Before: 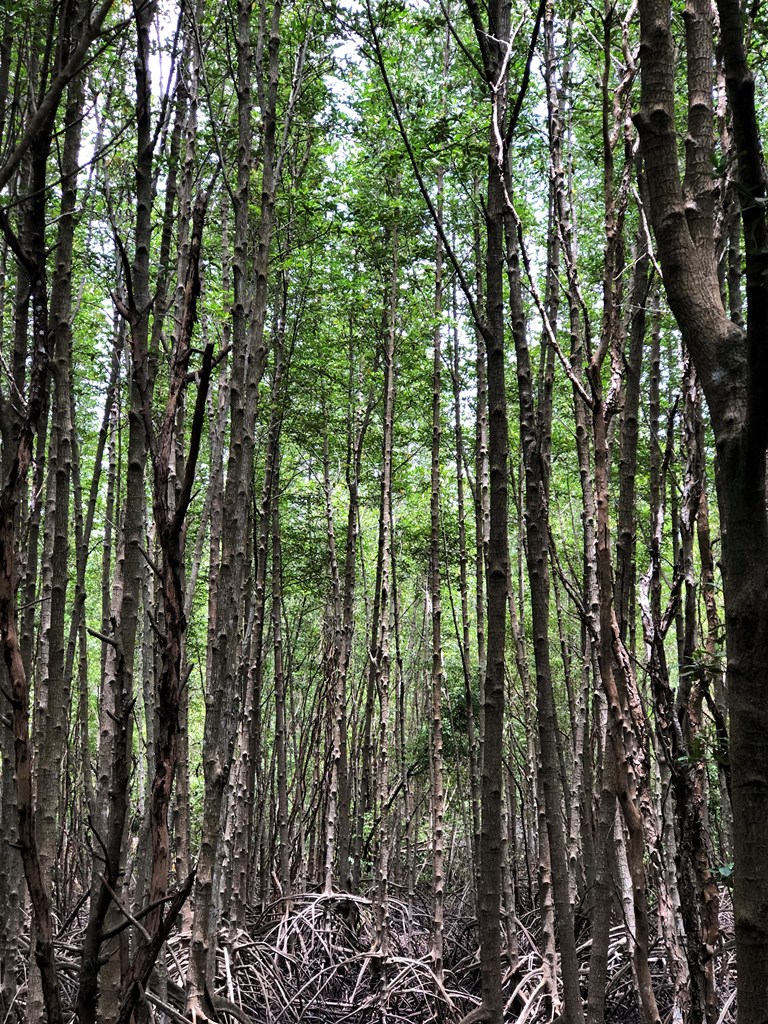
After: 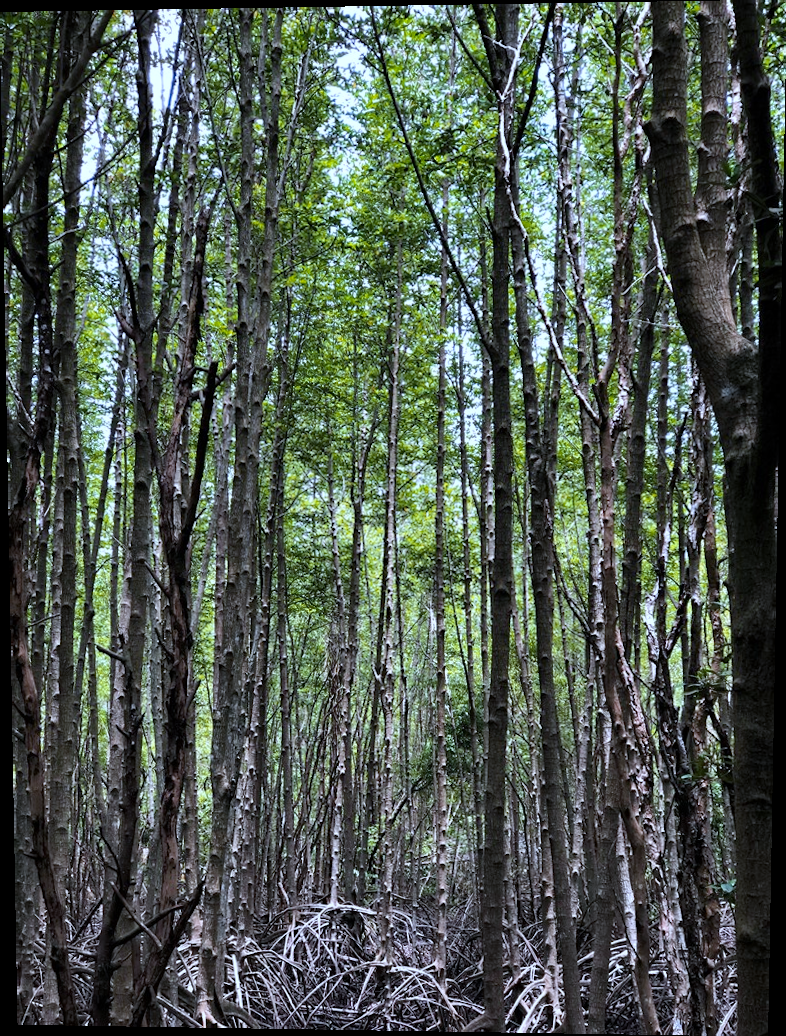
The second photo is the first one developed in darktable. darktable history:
rotate and perspective: lens shift (vertical) 0.048, lens shift (horizontal) -0.024, automatic cropping off
white balance: red 0.926, green 1.003, blue 1.133
color zones: curves: ch1 [(0.235, 0.558) (0.75, 0.5)]; ch2 [(0.25, 0.462) (0.749, 0.457)], mix 25.94%
